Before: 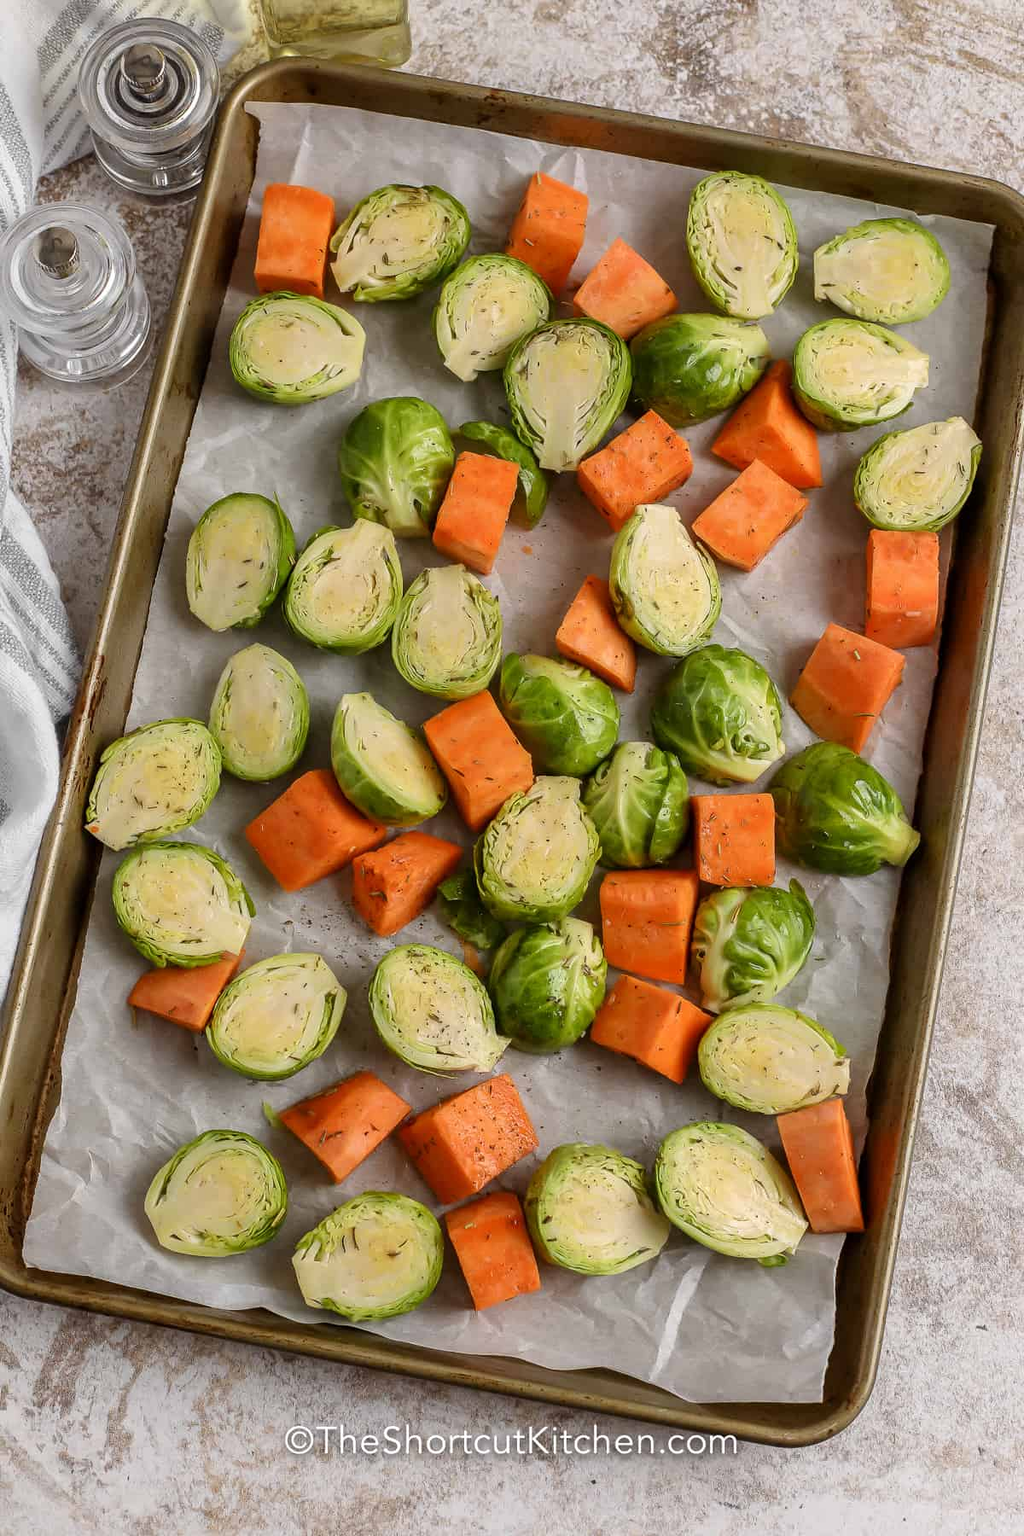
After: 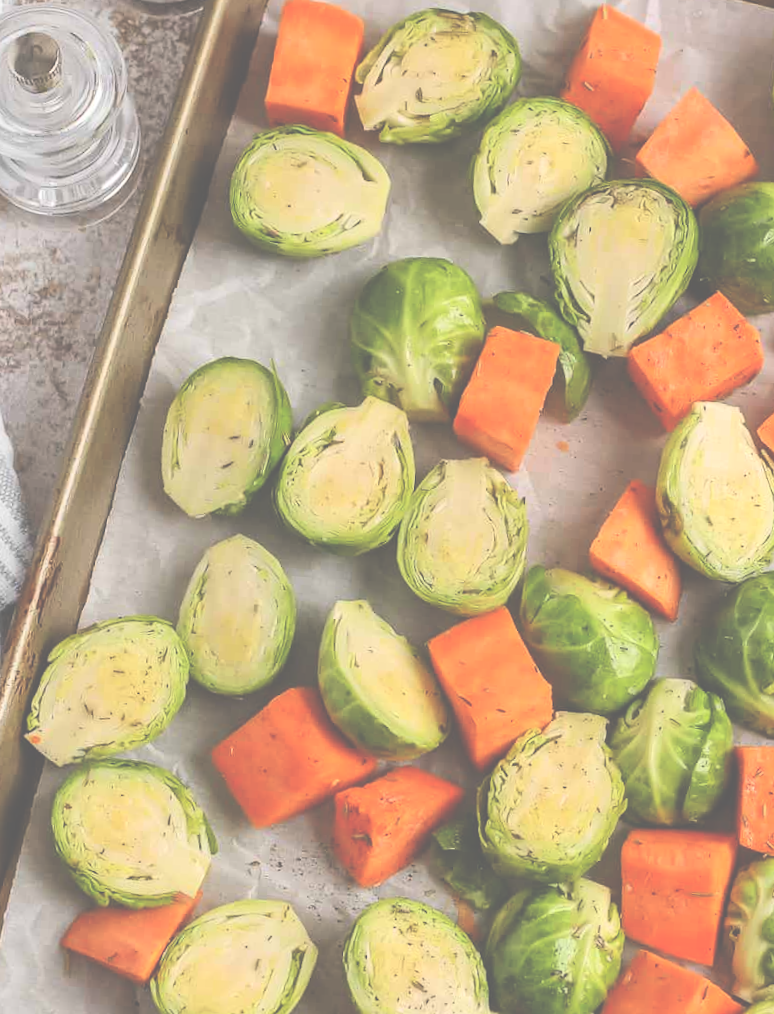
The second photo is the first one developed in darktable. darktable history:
exposure: black level correction -0.087, compensate highlight preservation false
contrast brightness saturation: contrast 0.2, brightness 0.16, saturation 0.22
crop and rotate: angle -4.99°, left 2.122%, top 6.945%, right 27.566%, bottom 30.519%
rotate and perspective: rotation -1.24°, automatic cropping off
